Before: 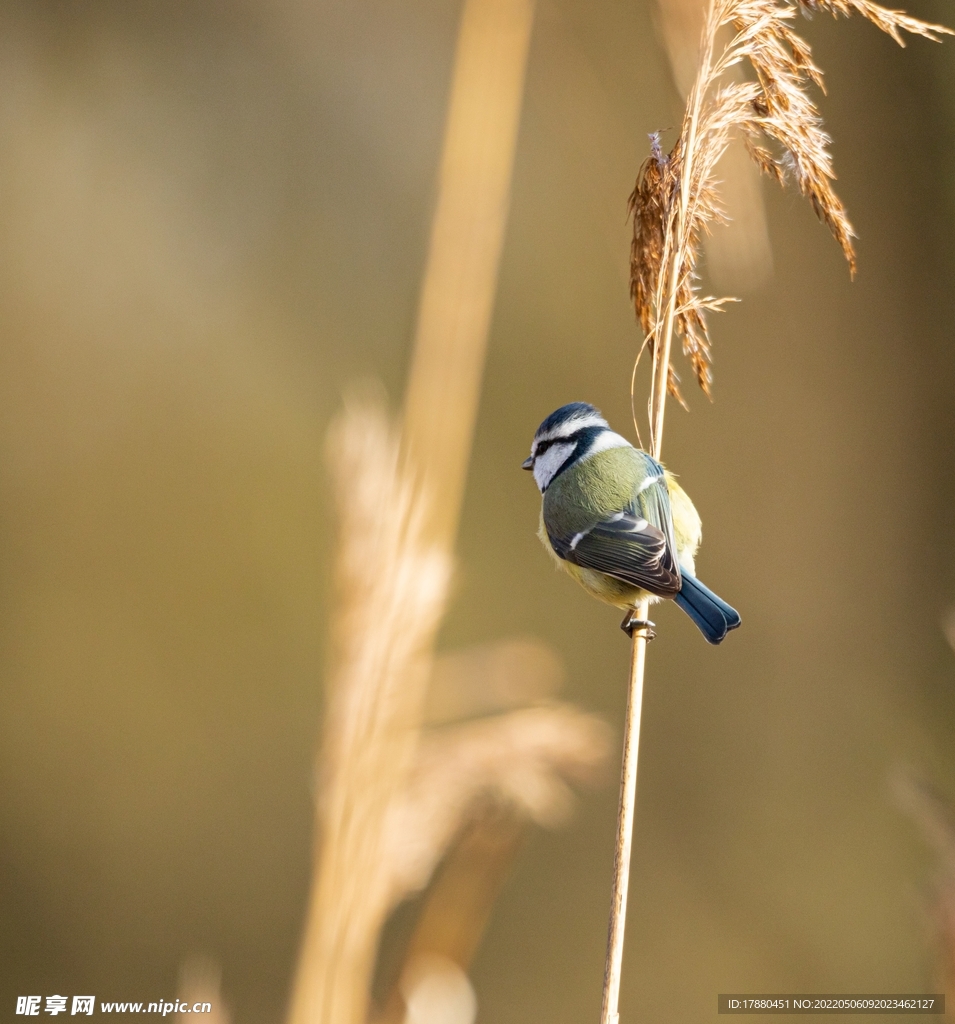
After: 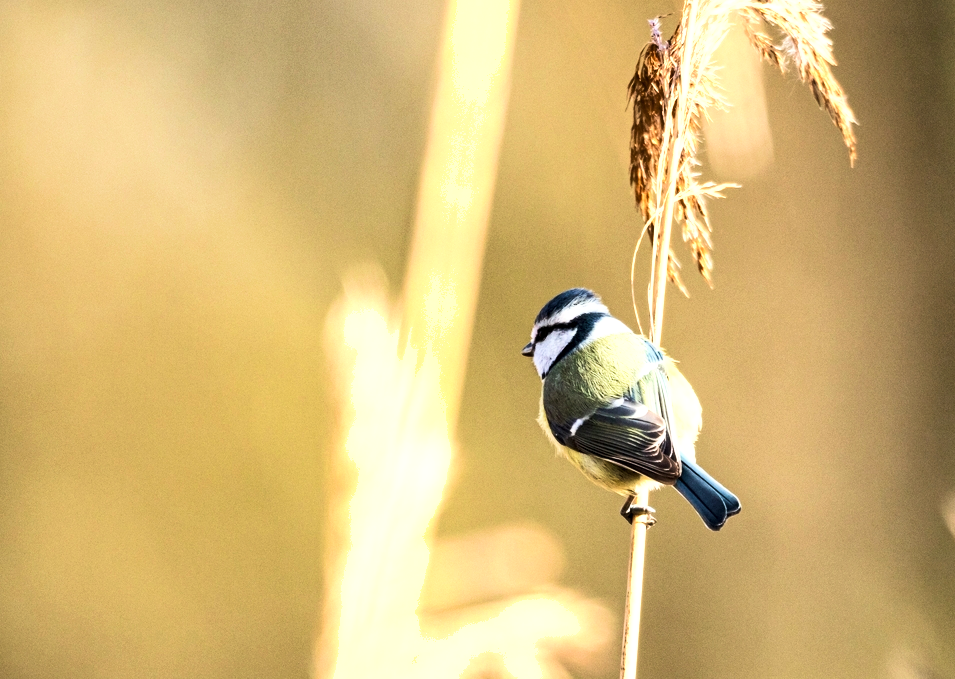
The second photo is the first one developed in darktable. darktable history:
contrast brightness saturation: saturation -0.177
crop: top 11.177%, bottom 22.458%
base curve: curves: ch0 [(0, 0) (0.007, 0.004) (0.027, 0.03) (0.046, 0.07) (0.207, 0.54) (0.442, 0.872) (0.673, 0.972) (1, 1)], preserve colors average RGB
local contrast: highlights 105%, shadows 99%, detail 119%, midtone range 0.2
velvia: on, module defaults
shadows and highlights: soften with gaussian
